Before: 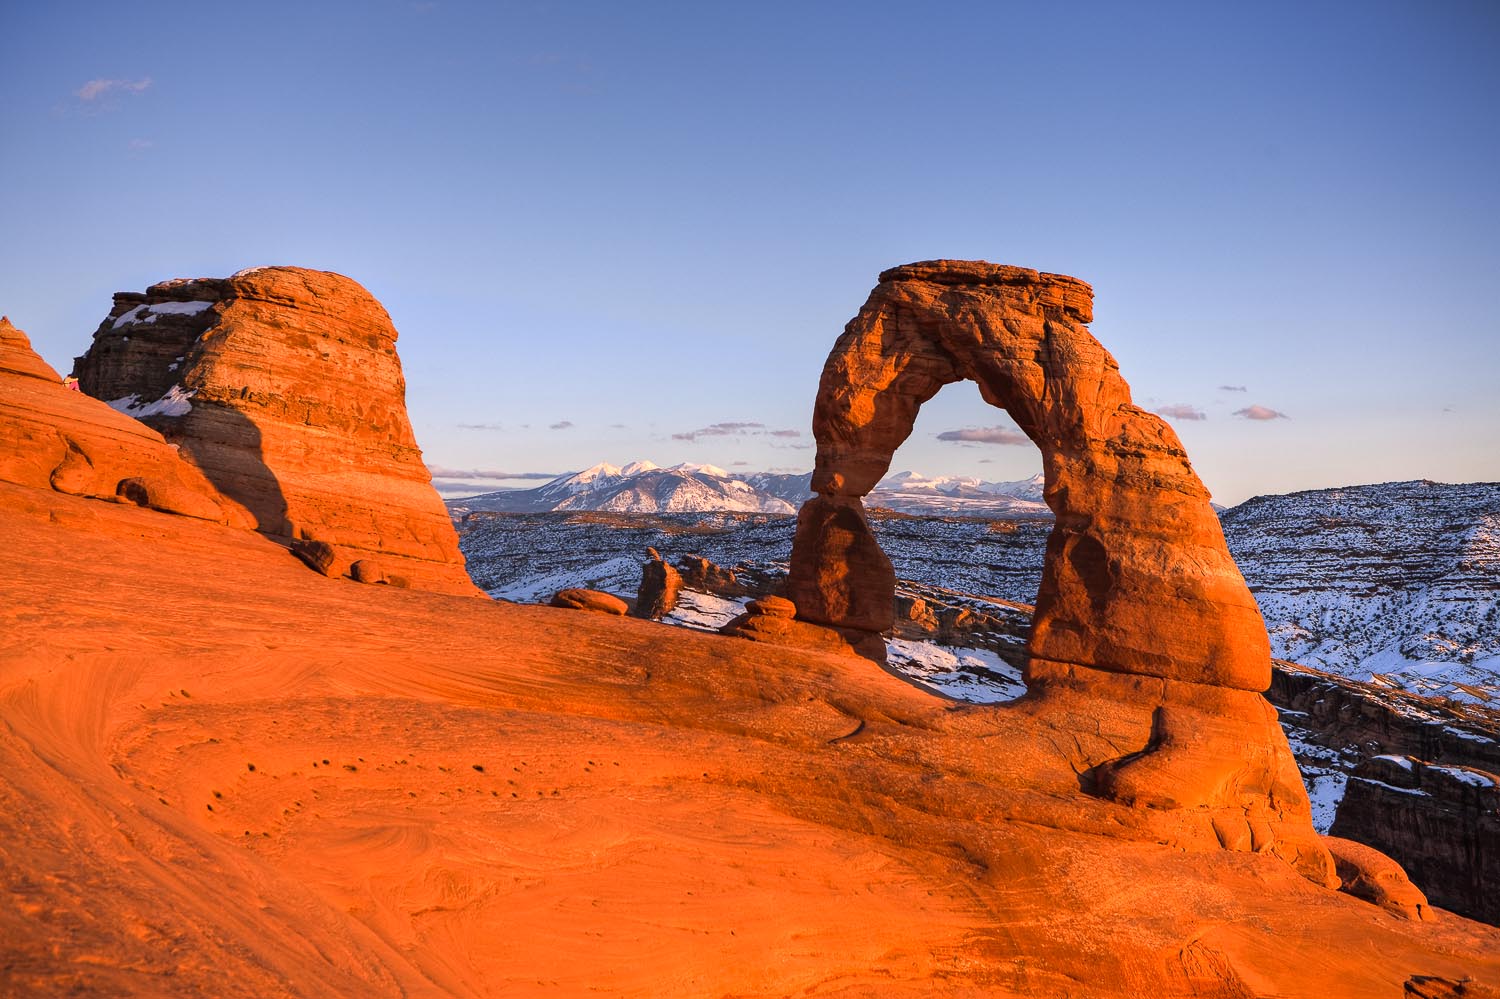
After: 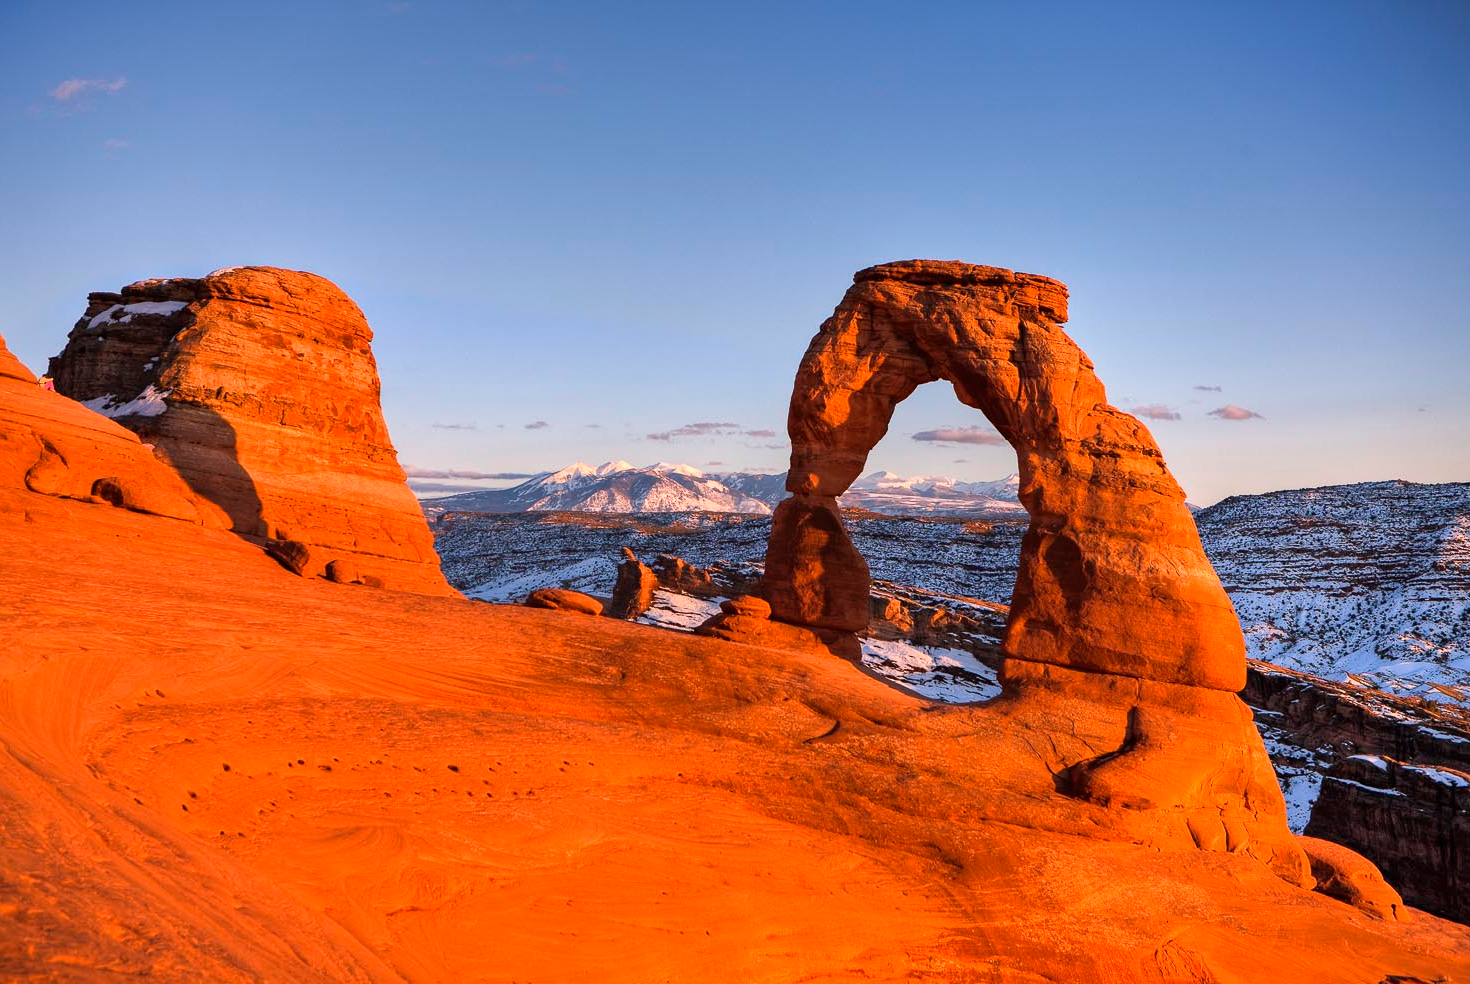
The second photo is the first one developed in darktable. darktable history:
shadows and highlights: soften with gaussian
crop: left 1.67%, right 0.269%, bottom 1.491%
